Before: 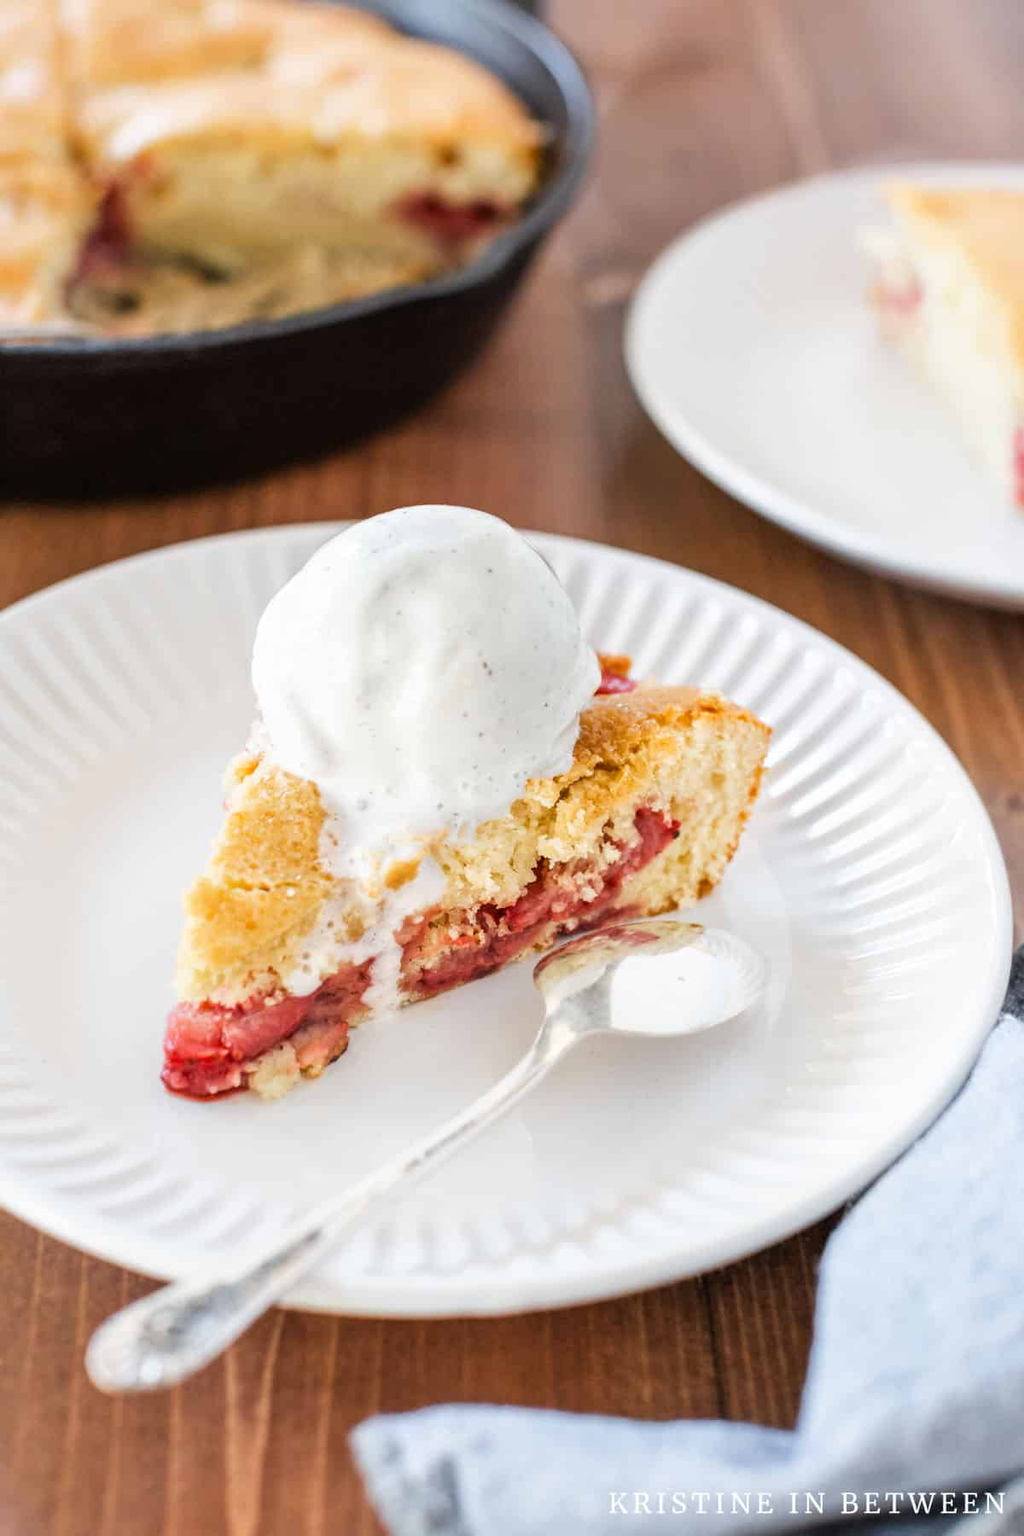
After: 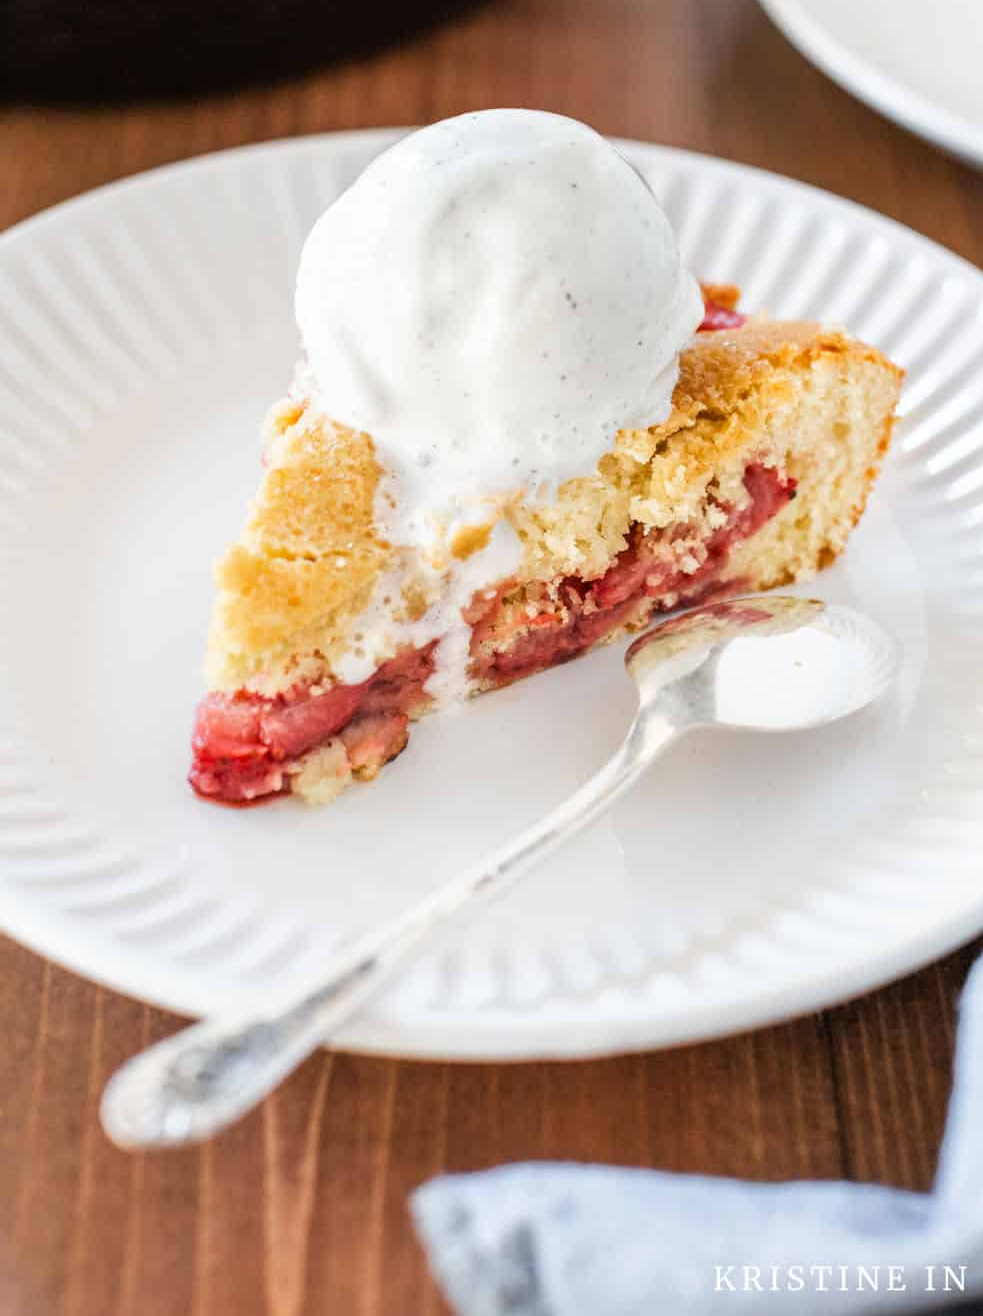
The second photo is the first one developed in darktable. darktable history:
crop: top 26.881%, right 18.041%
